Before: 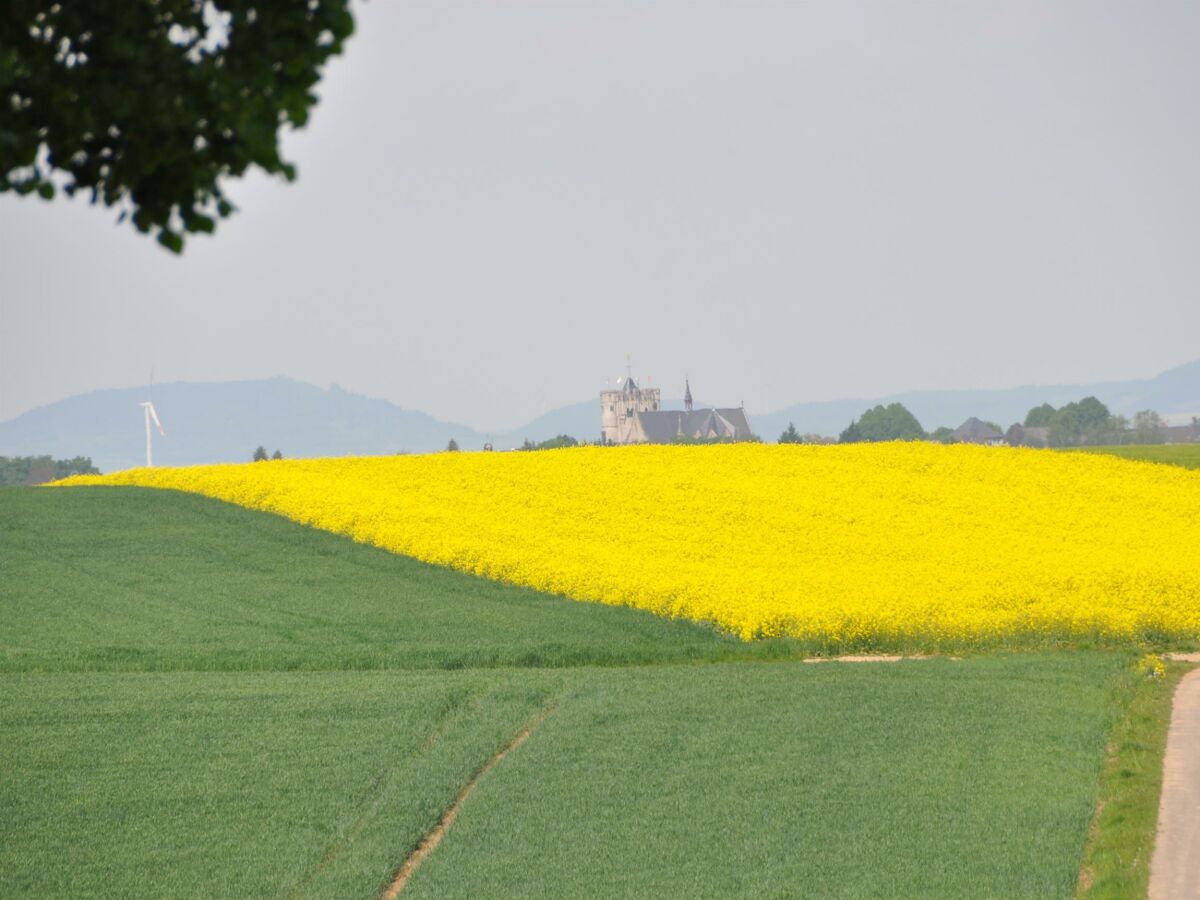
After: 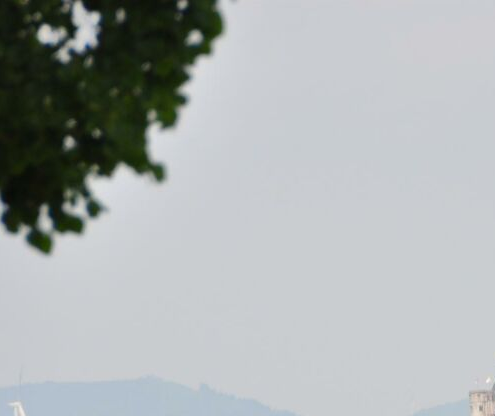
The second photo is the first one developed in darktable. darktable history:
crop and rotate: left 10.952%, top 0.103%, right 47.747%, bottom 53.642%
